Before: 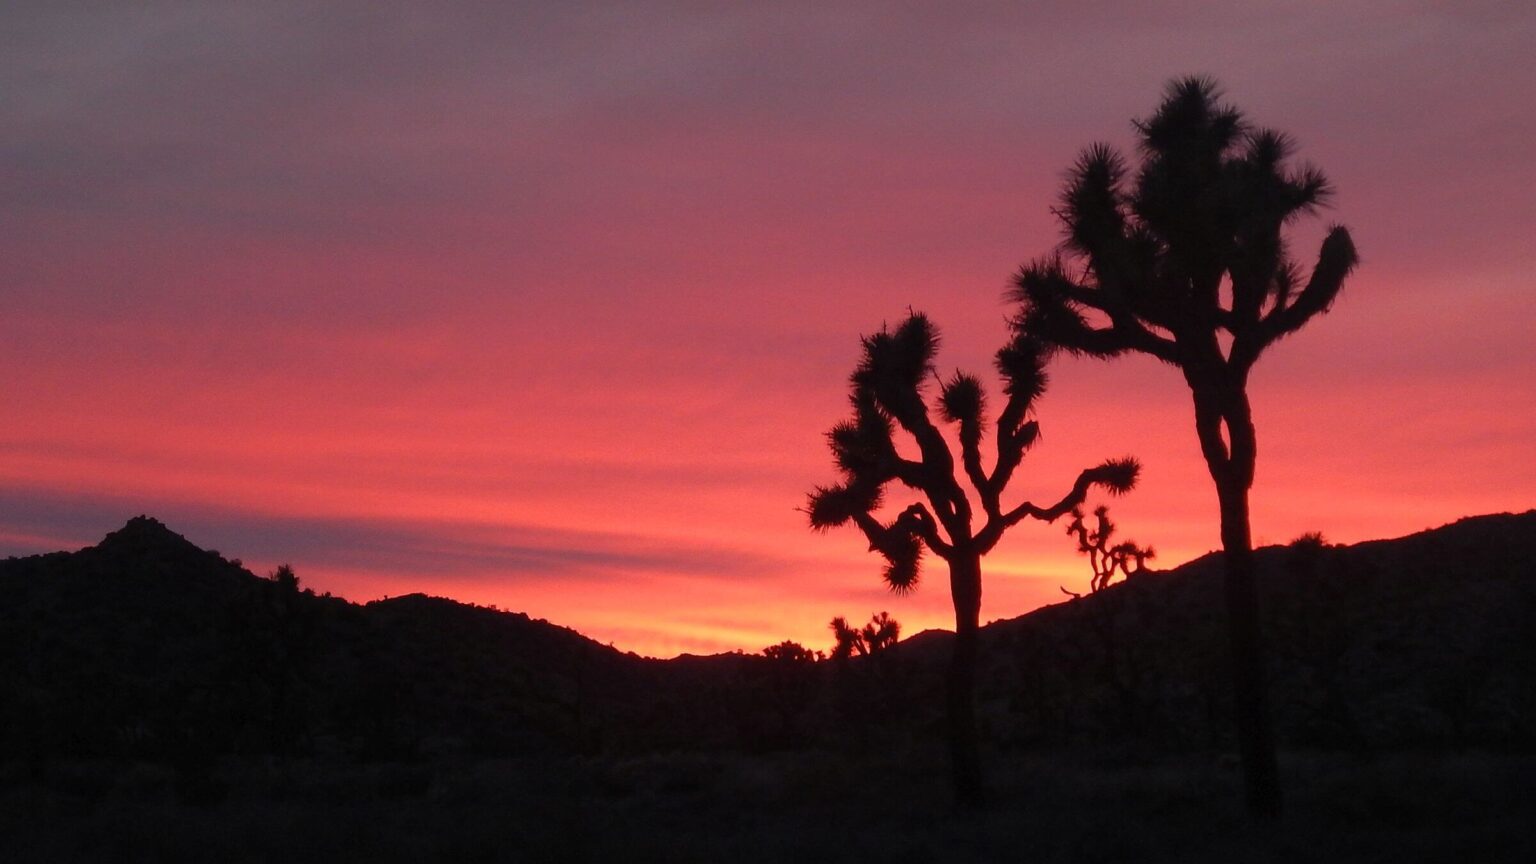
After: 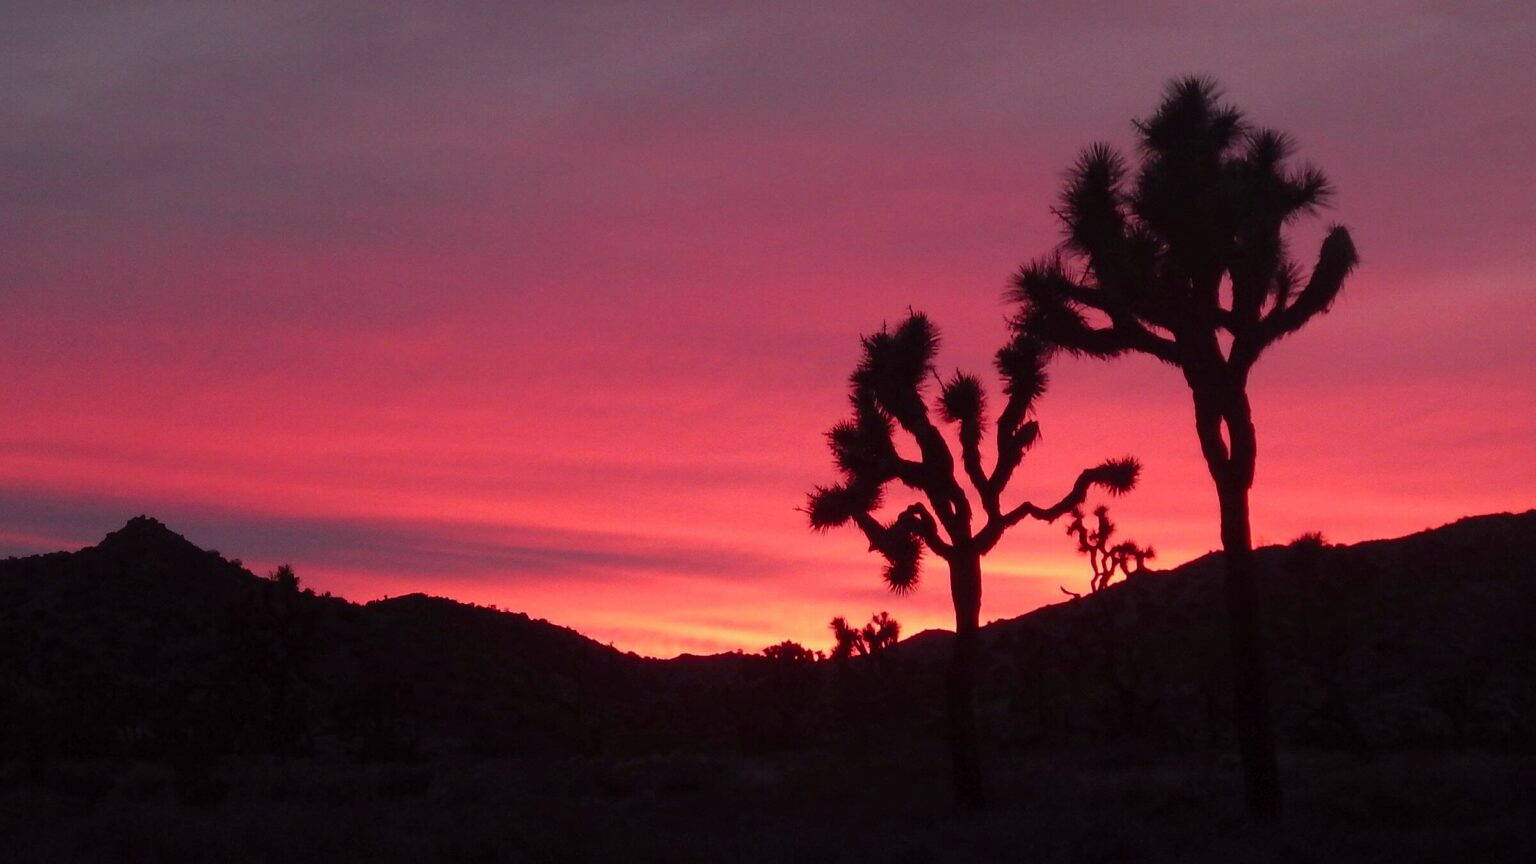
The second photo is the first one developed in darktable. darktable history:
white balance: red 0.983, blue 1.036
tone curve: curves: ch0 [(0, 0) (0.253, 0.237) (1, 1)]; ch1 [(0, 0) (0.401, 0.42) (0.442, 0.47) (0.491, 0.495) (0.511, 0.523) (0.557, 0.565) (0.66, 0.683) (1, 1)]; ch2 [(0, 0) (0.394, 0.413) (0.5, 0.5) (0.578, 0.568) (1, 1)], color space Lab, independent channels, preserve colors none
